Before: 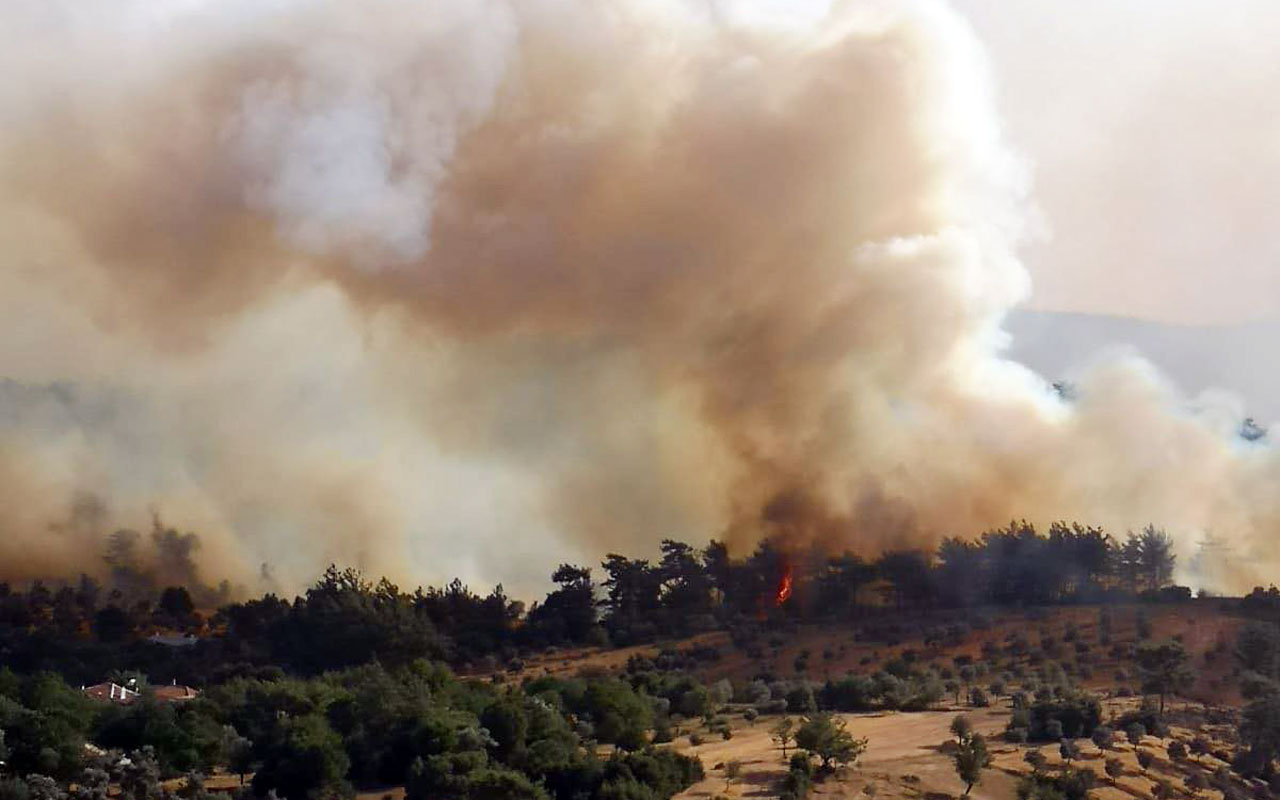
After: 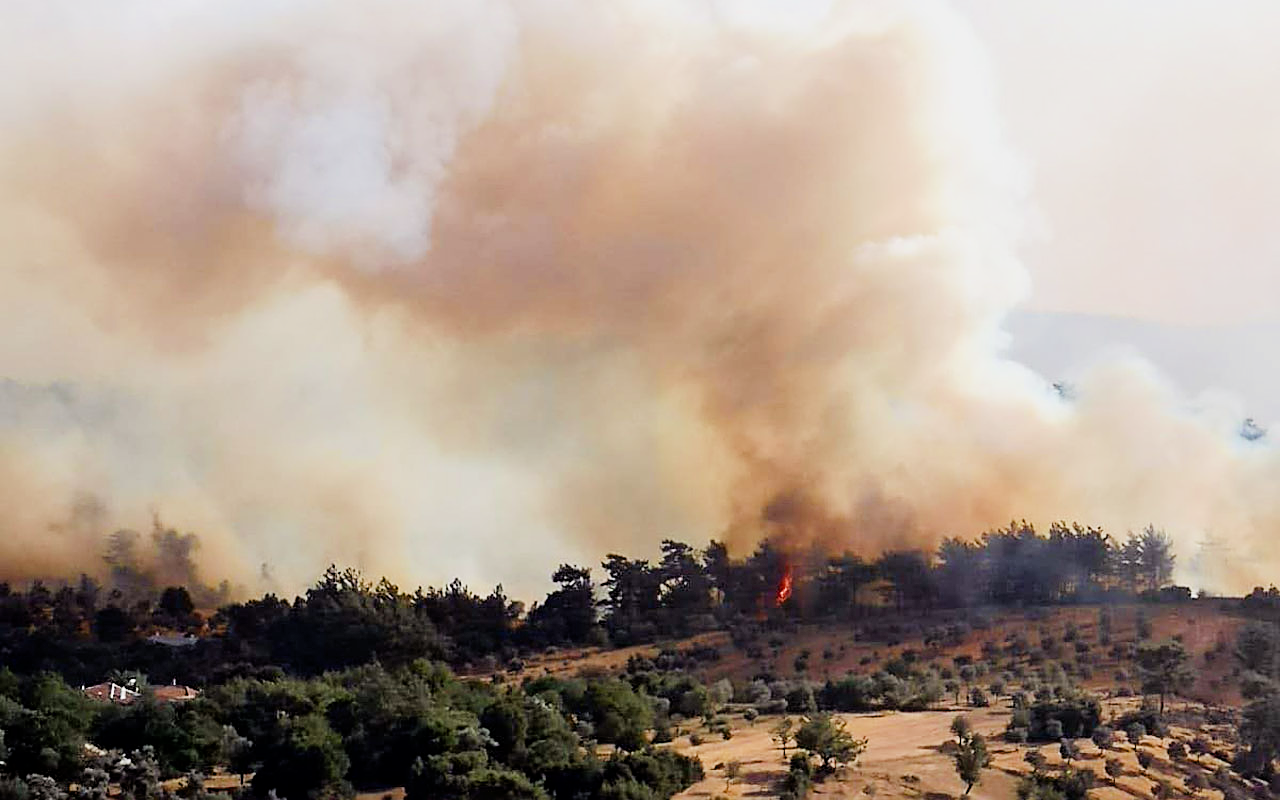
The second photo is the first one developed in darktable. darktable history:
filmic rgb: black relative exposure -7.65 EV, white relative exposure 4.56 EV, threshold 5.99 EV, hardness 3.61, enable highlight reconstruction true
exposure: black level correction 0.001, exposure 0.956 EV, compensate highlight preservation false
color calibration: illuminant same as pipeline (D50), adaptation XYZ, x 0.346, y 0.358, temperature 5005.42 K
sharpen: amount 0.498
